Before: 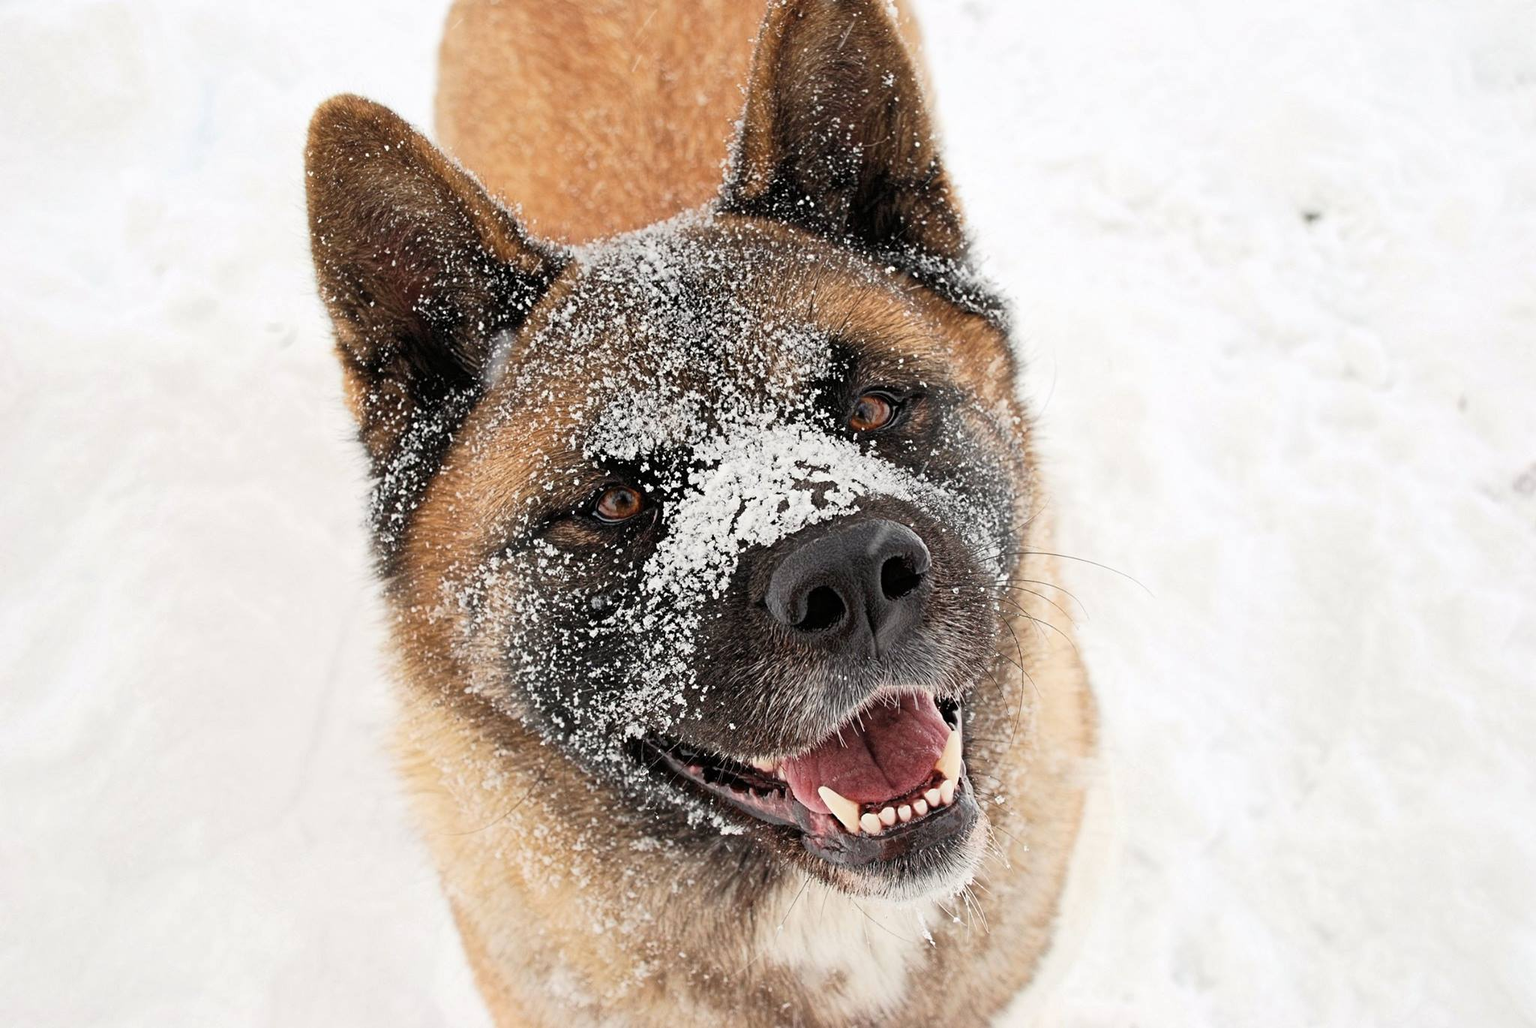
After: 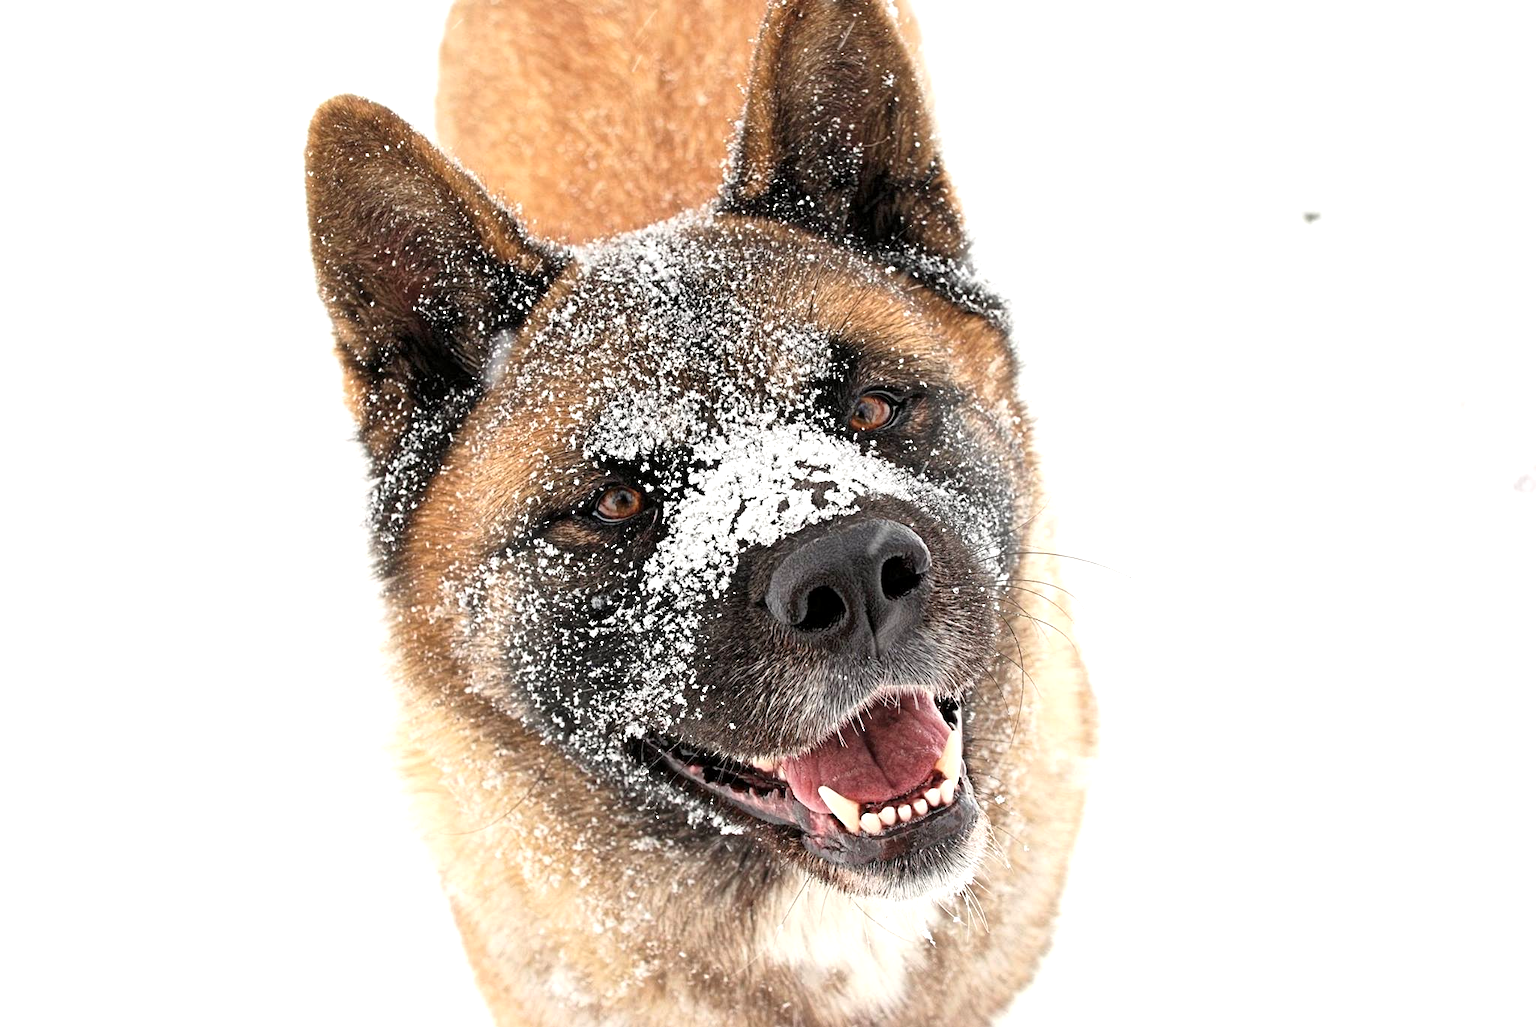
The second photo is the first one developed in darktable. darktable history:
sharpen: radius 2.895, amount 0.858, threshold 47.182
tone equalizer: edges refinement/feathering 500, mask exposure compensation -1.57 EV, preserve details no
exposure: black level correction 0, exposure 0.499 EV, compensate highlight preservation false
local contrast: mode bilateral grid, contrast 21, coarseness 49, detail 120%, midtone range 0.2
